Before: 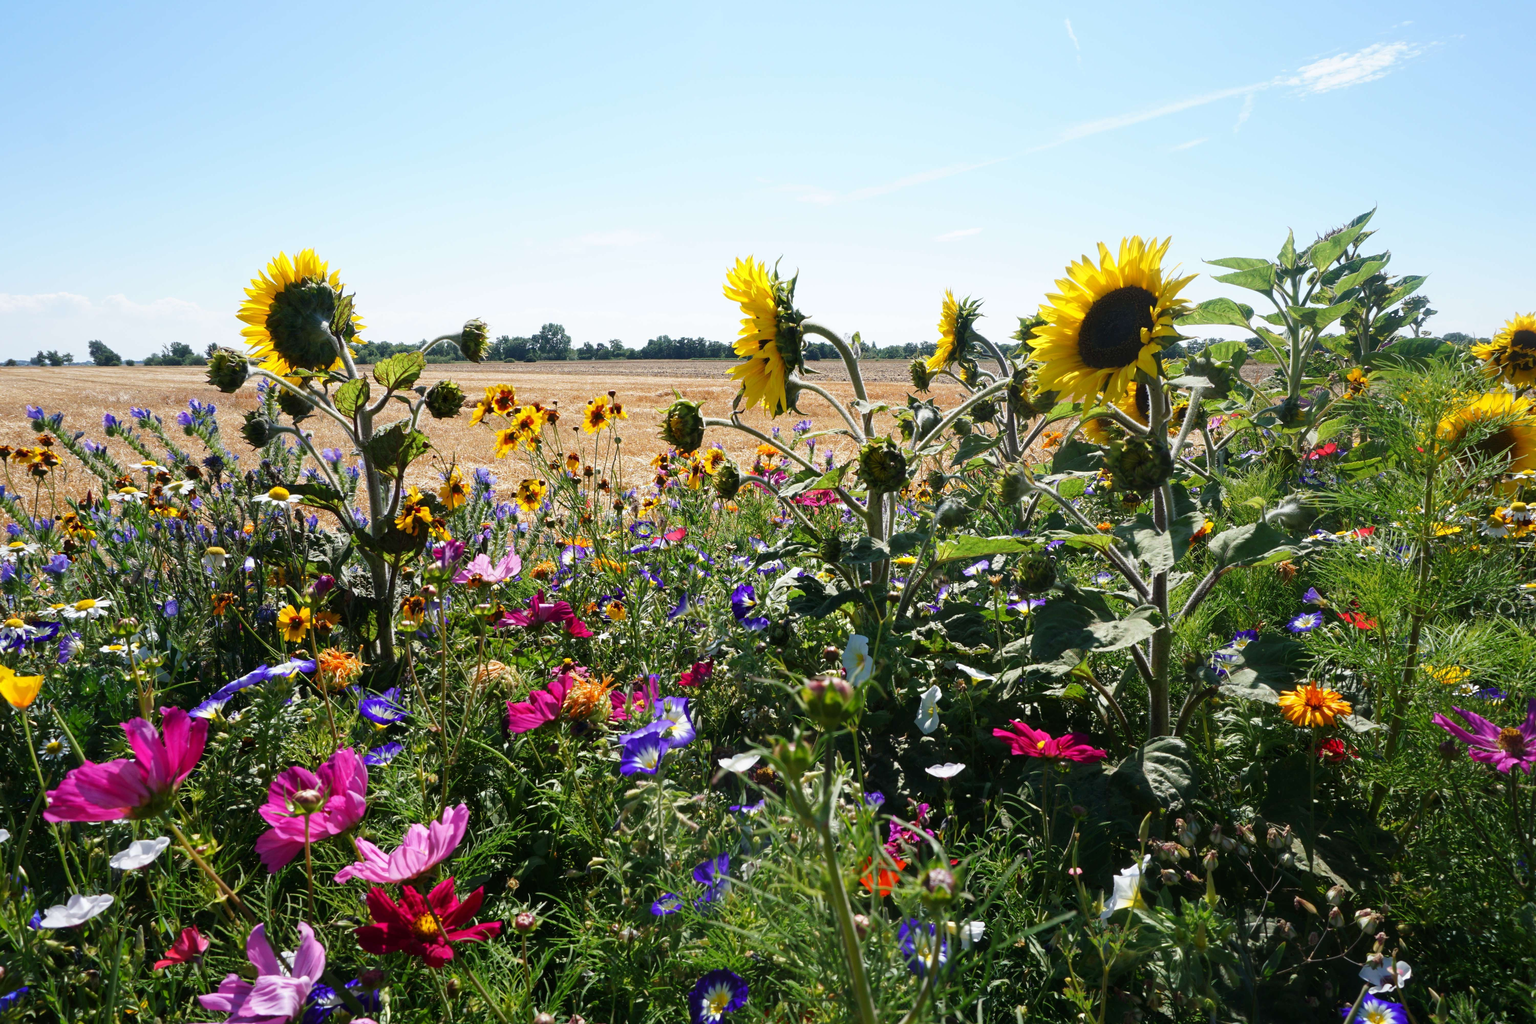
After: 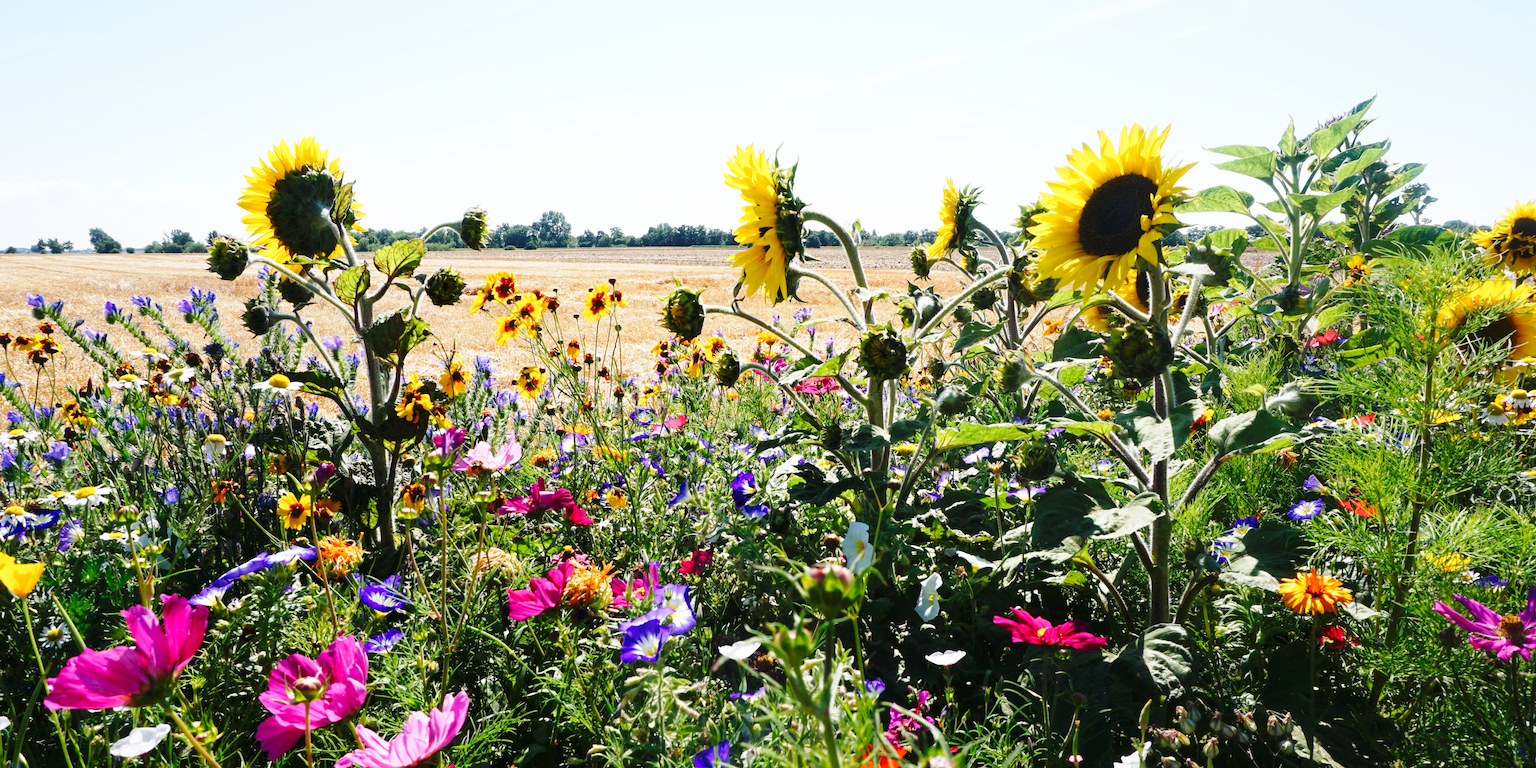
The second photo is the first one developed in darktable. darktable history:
crop: top 11.038%, bottom 13.962%
base curve: curves: ch0 [(0, 0) (0.028, 0.03) (0.121, 0.232) (0.46, 0.748) (0.859, 0.968) (1, 1)], preserve colors none
